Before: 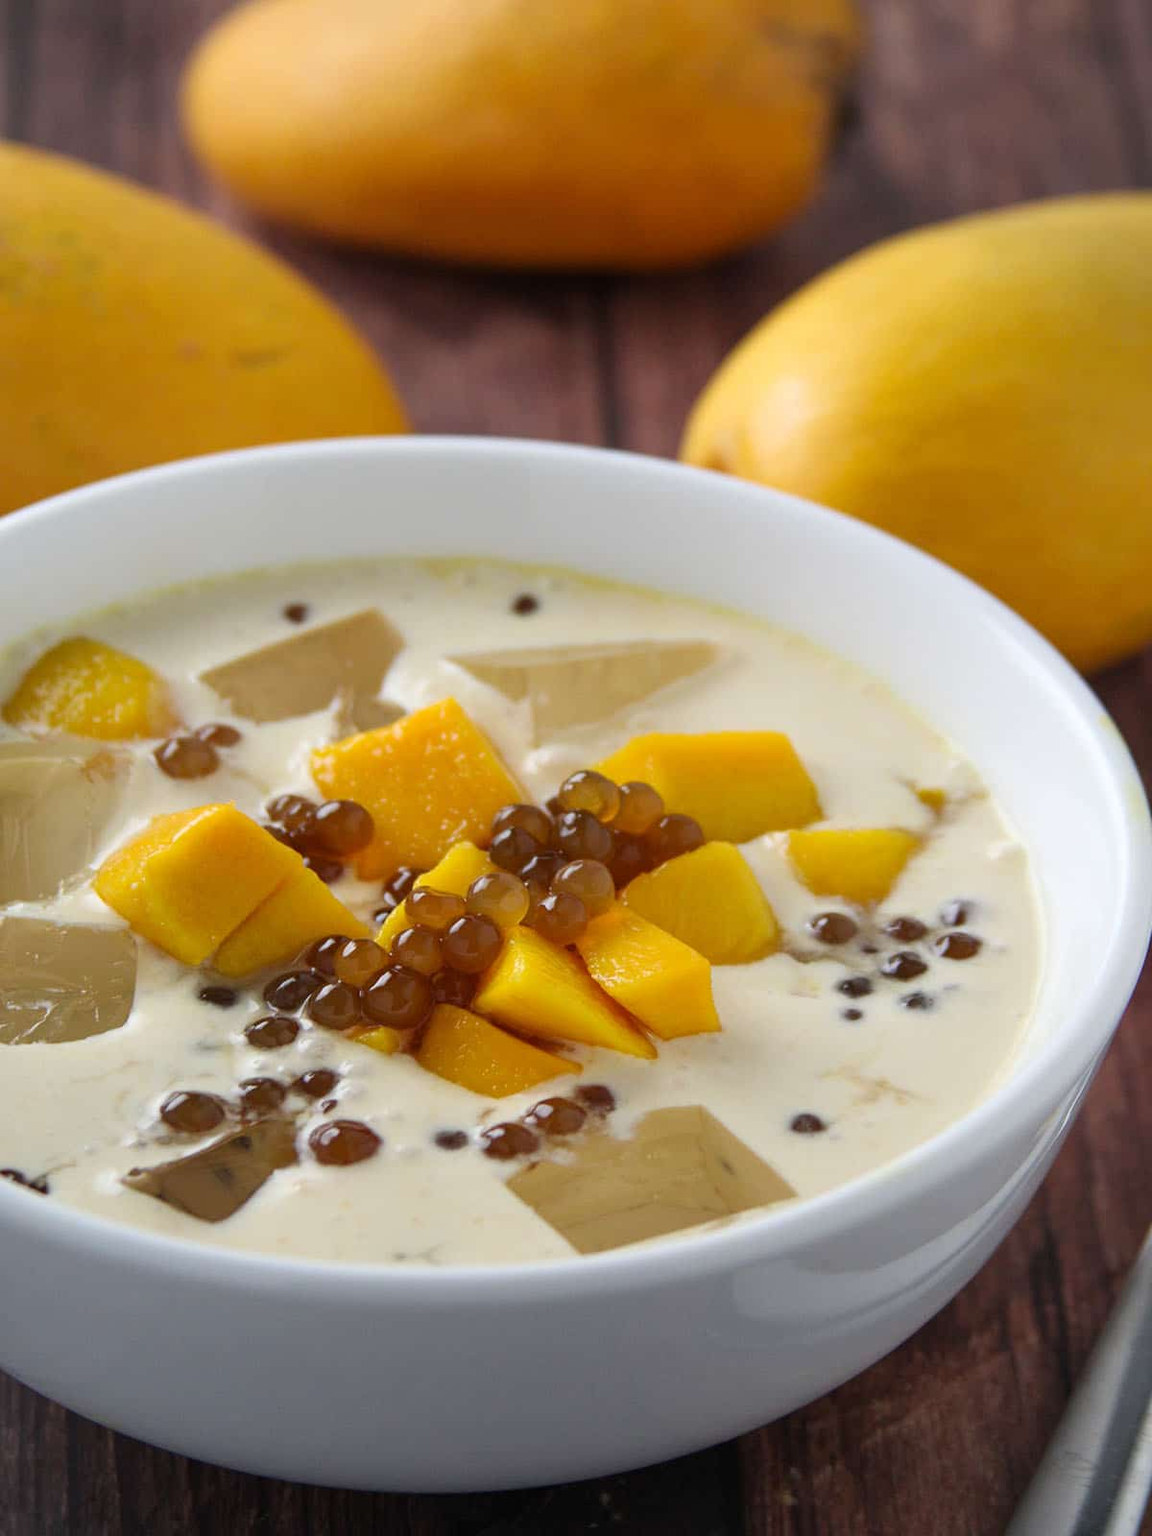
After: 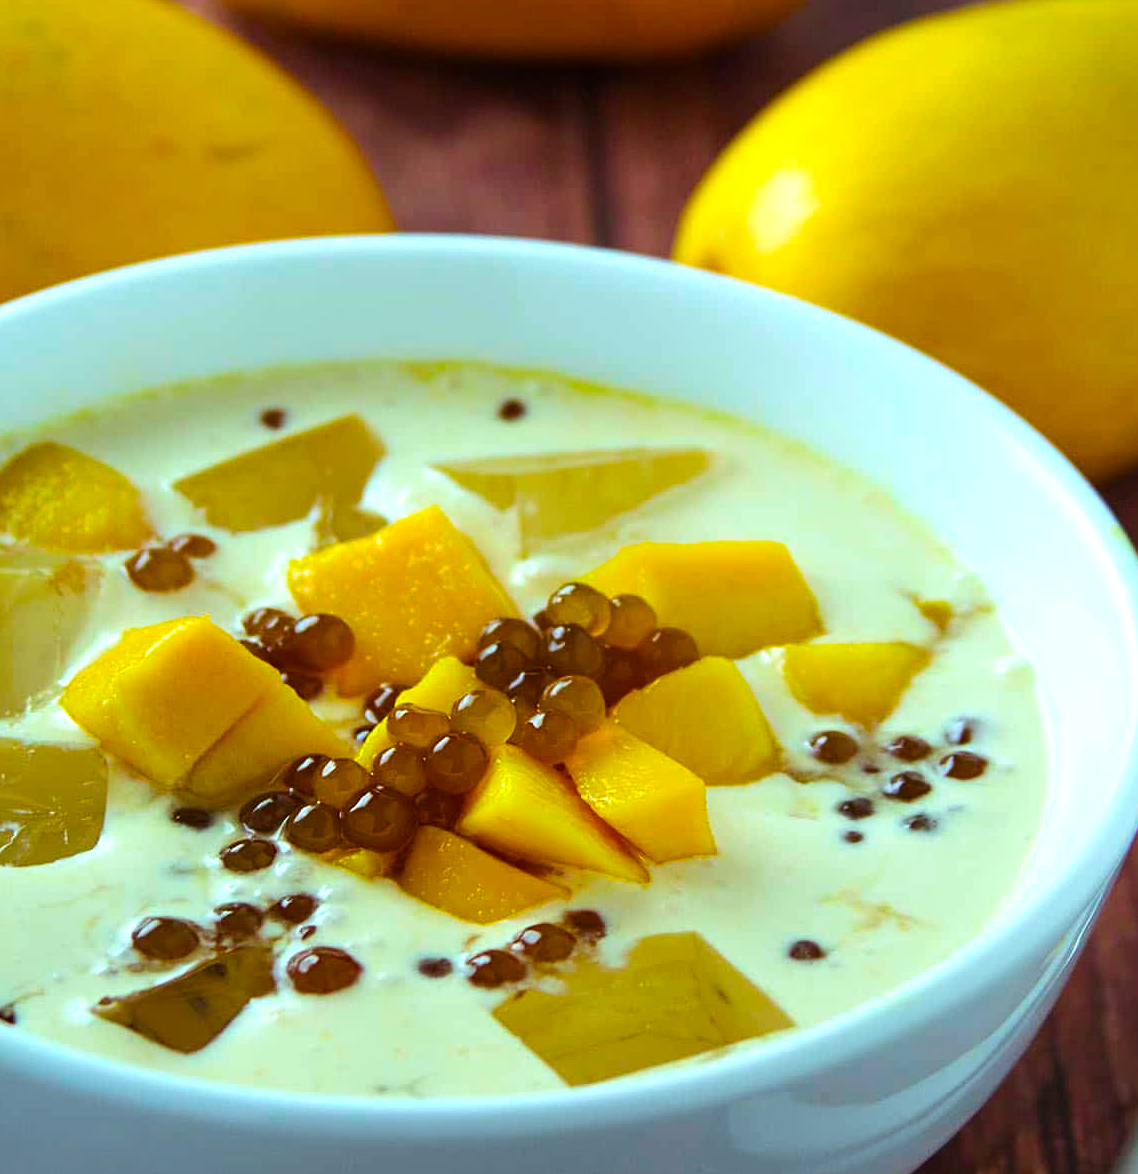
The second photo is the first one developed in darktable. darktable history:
sharpen: amount 0.218
color balance rgb: highlights gain › chroma 4.028%, highlights gain › hue 200.66°, linear chroma grading › global chroma 42.076%, perceptual saturation grading › global saturation 19.782%
crop and rotate: left 2.992%, top 13.81%, right 2.162%, bottom 12.81%
tone equalizer: -8 EV -0.4 EV, -7 EV -0.354 EV, -6 EV -0.299 EV, -5 EV -0.212 EV, -3 EV 0.19 EV, -2 EV 0.306 EV, -1 EV 0.382 EV, +0 EV 0.438 EV, edges refinement/feathering 500, mask exposure compensation -1.57 EV, preserve details no
velvia: strength 15.31%
